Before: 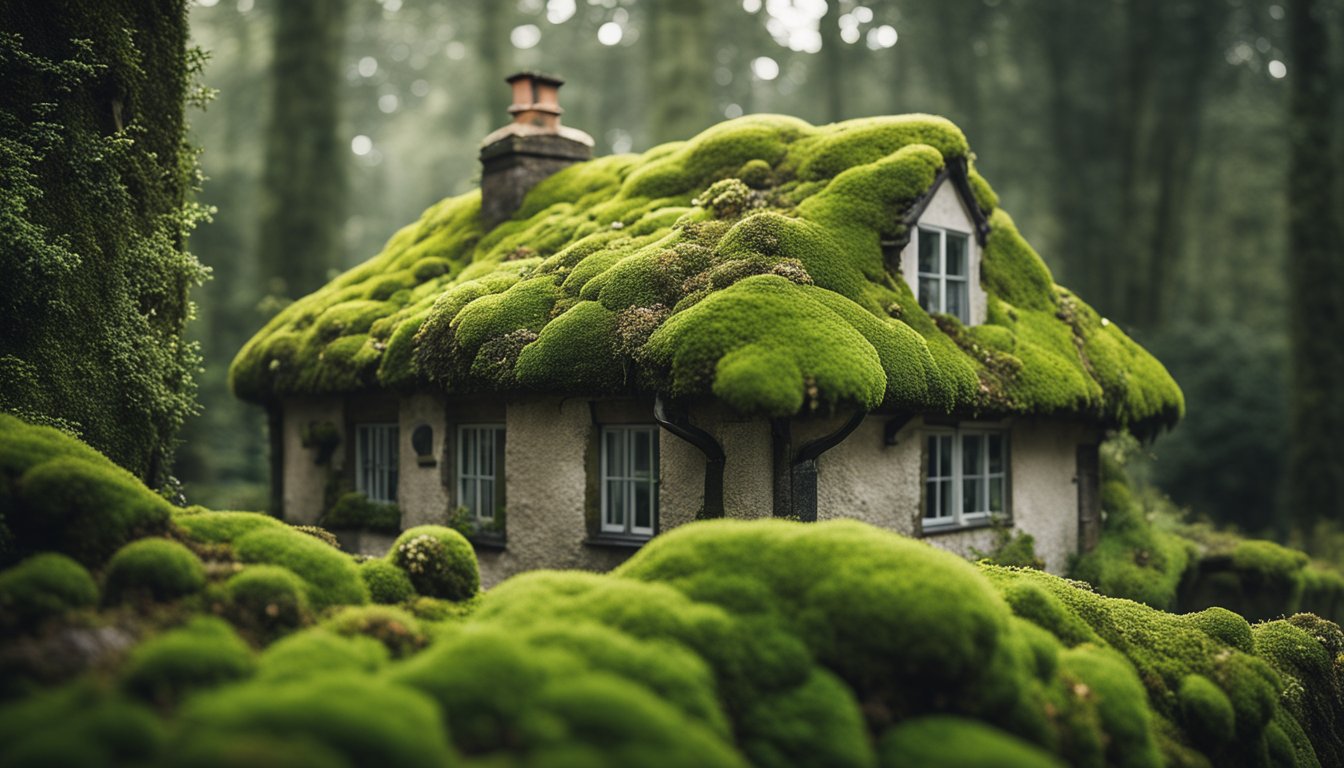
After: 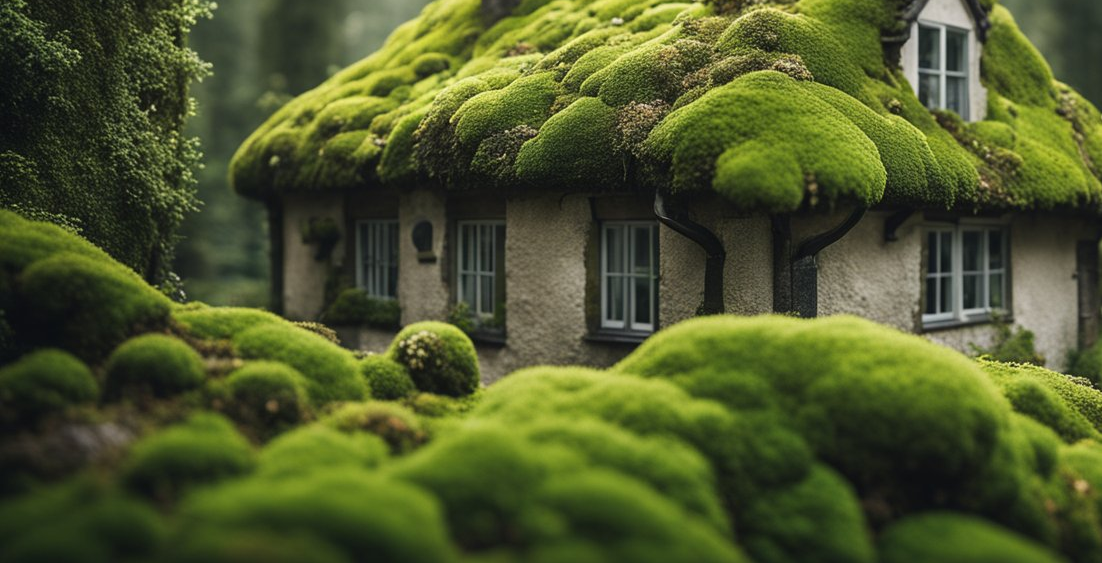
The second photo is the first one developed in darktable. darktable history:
crop: top 26.674%, right 17.956%
